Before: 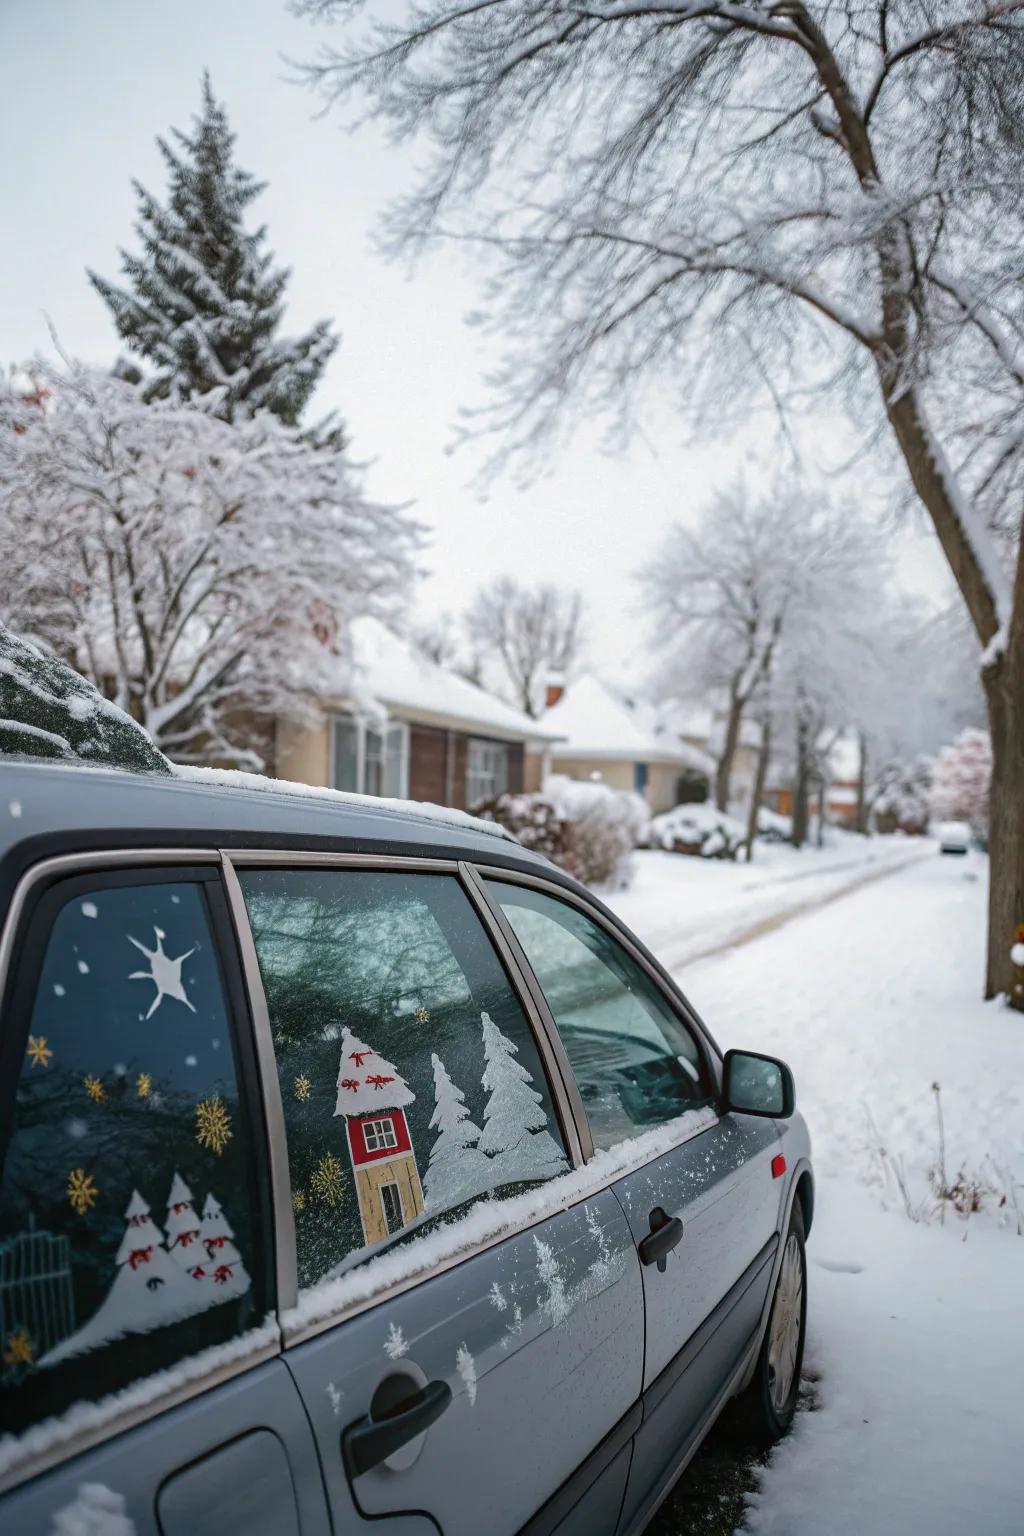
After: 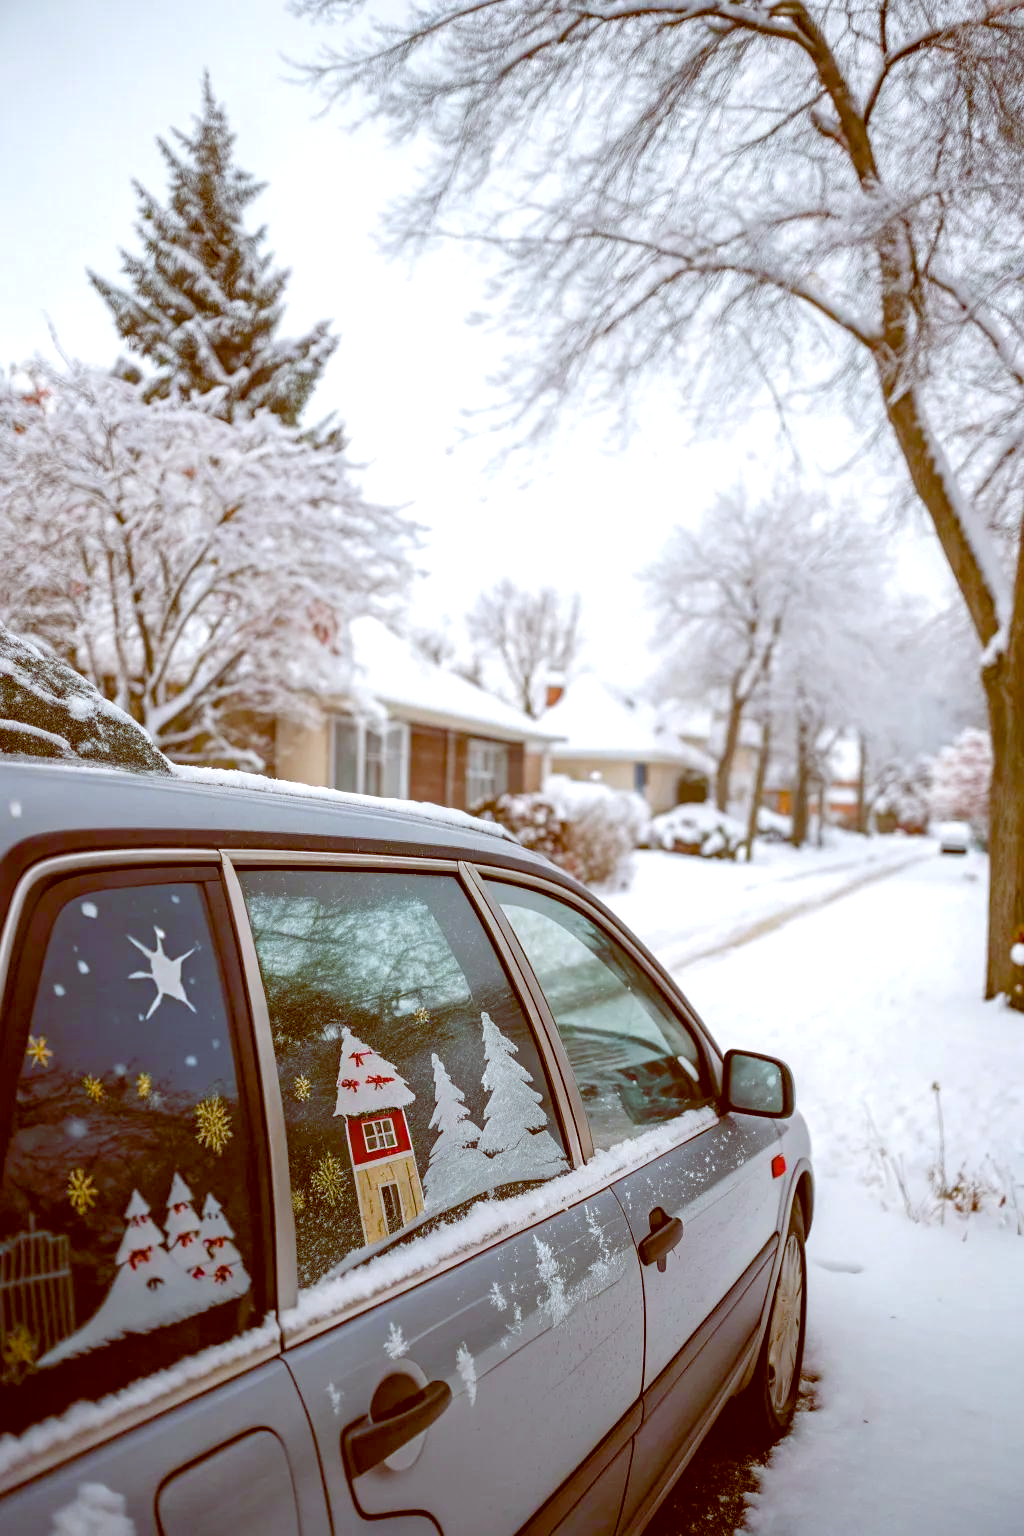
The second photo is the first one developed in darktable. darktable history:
color balance rgb: perceptual saturation grading › global saturation 20%, perceptual saturation grading › highlights -50%, perceptual saturation grading › shadows 30%, perceptual brilliance grading › global brilliance 10%, perceptual brilliance grading › shadows 15%
color balance: lift [1, 1.011, 0.999, 0.989], gamma [1.109, 1.045, 1.039, 0.955], gain [0.917, 0.936, 0.952, 1.064], contrast 2.32%, contrast fulcrum 19%, output saturation 101%
